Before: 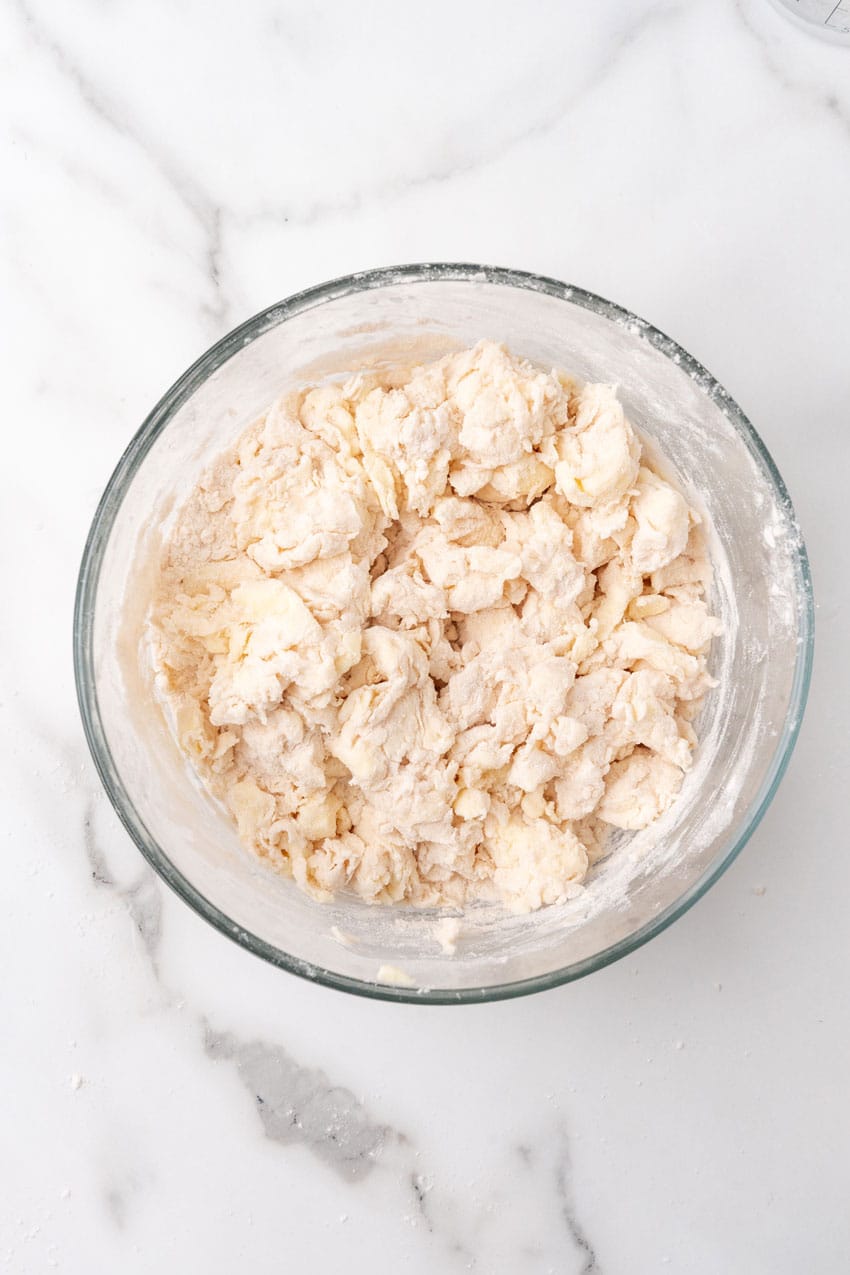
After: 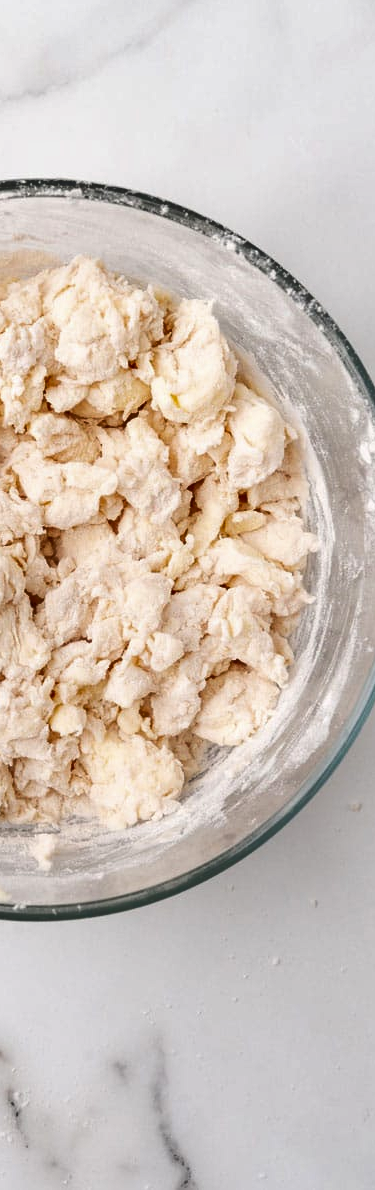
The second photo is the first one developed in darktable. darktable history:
shadows and highlights: soften with gaussian
crop: left 47.628%, top 6.643%, right 7.874%
